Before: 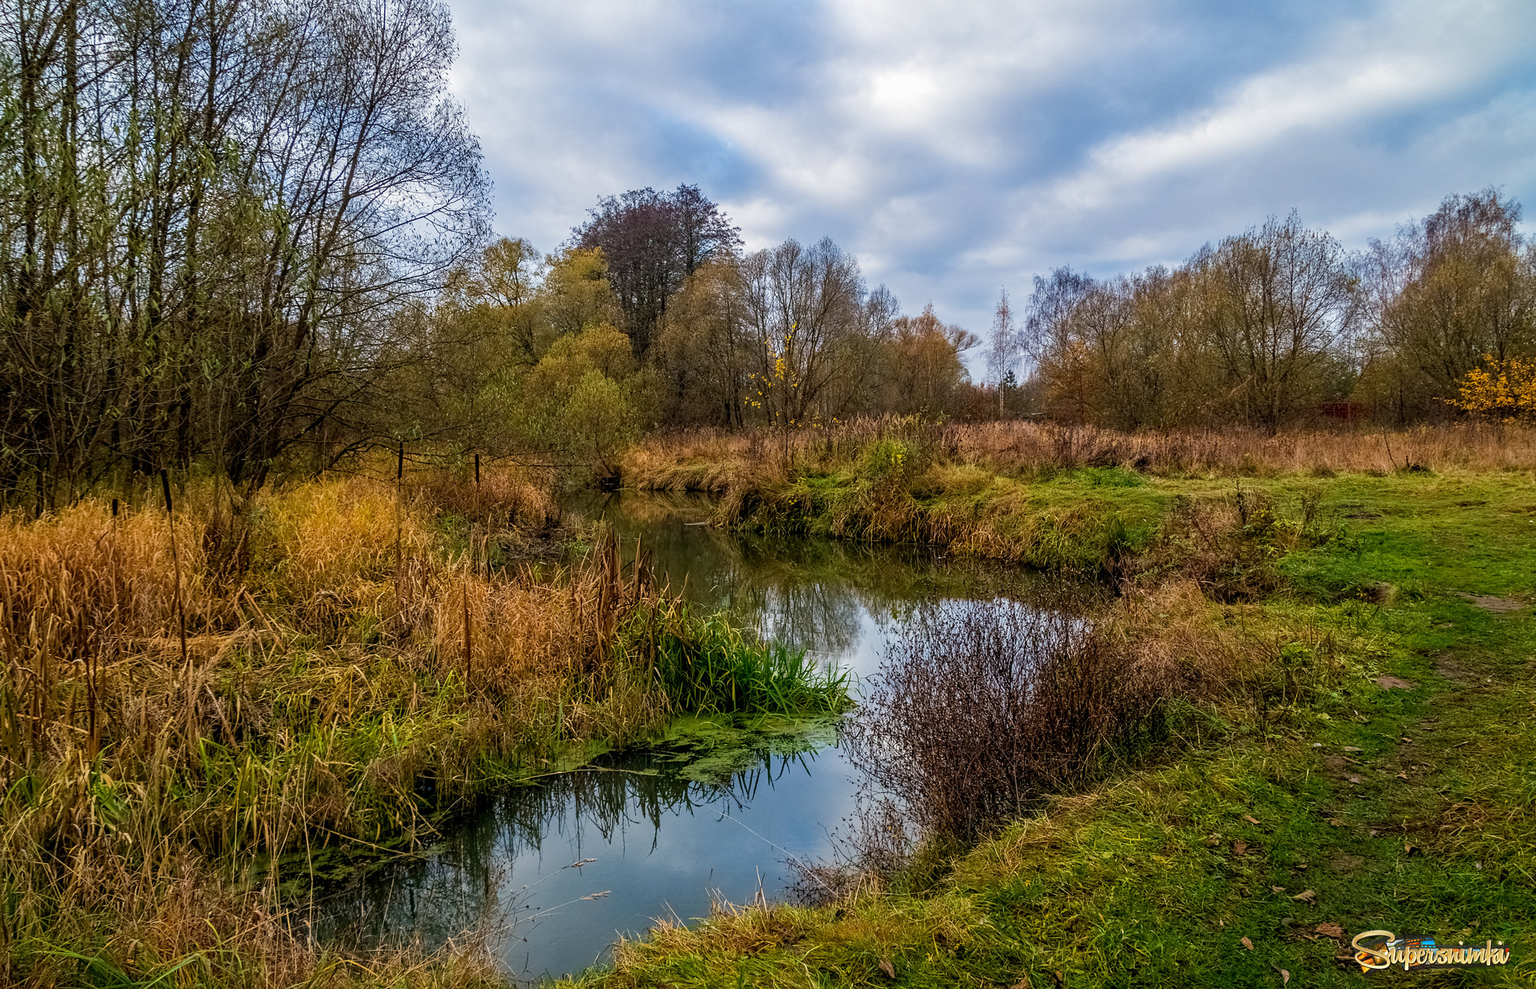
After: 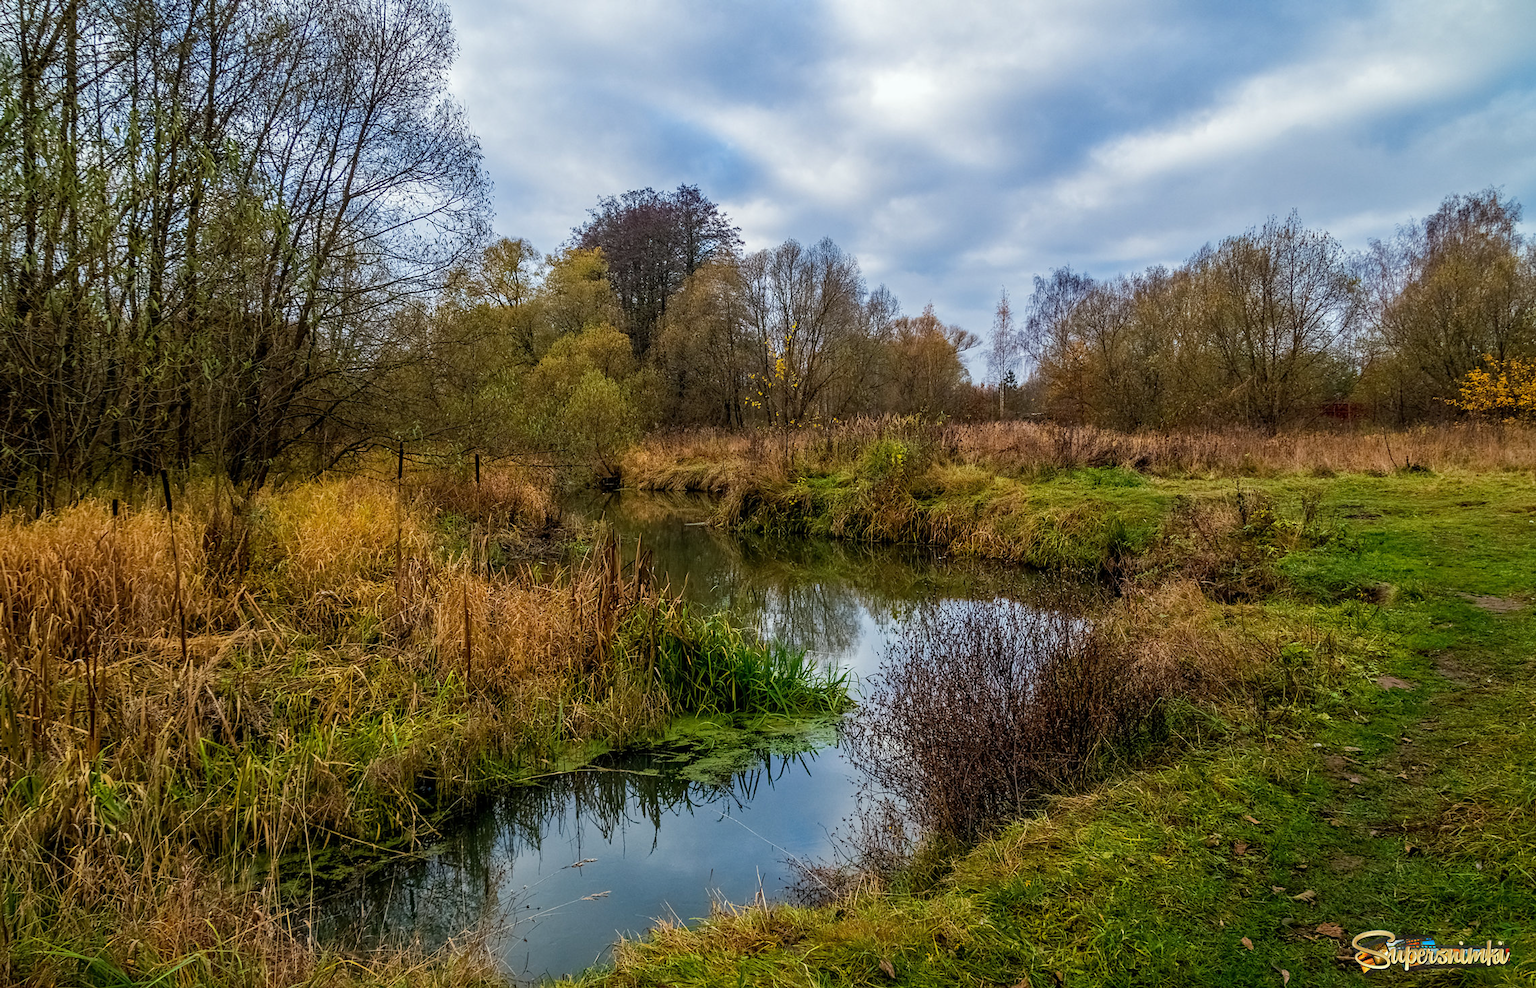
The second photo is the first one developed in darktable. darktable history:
color calibration: illuminant same as pipeline (D50), x 0.346, y 0.359, temperature 5002.42 K
white balance: red 0.978, blue 0.999
